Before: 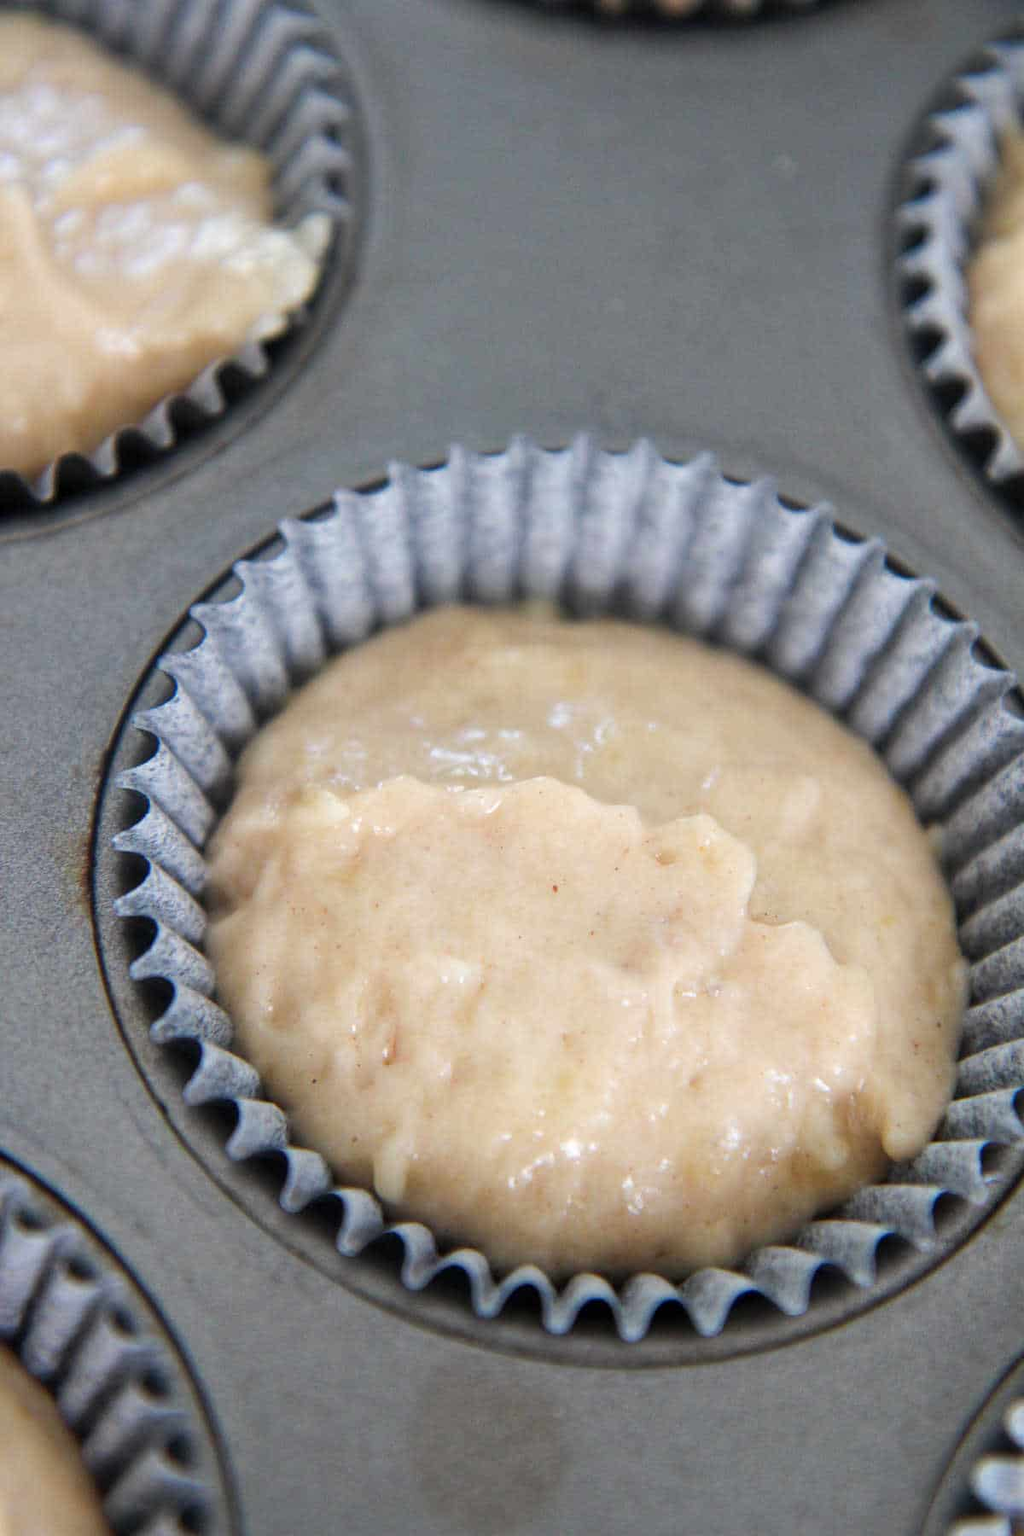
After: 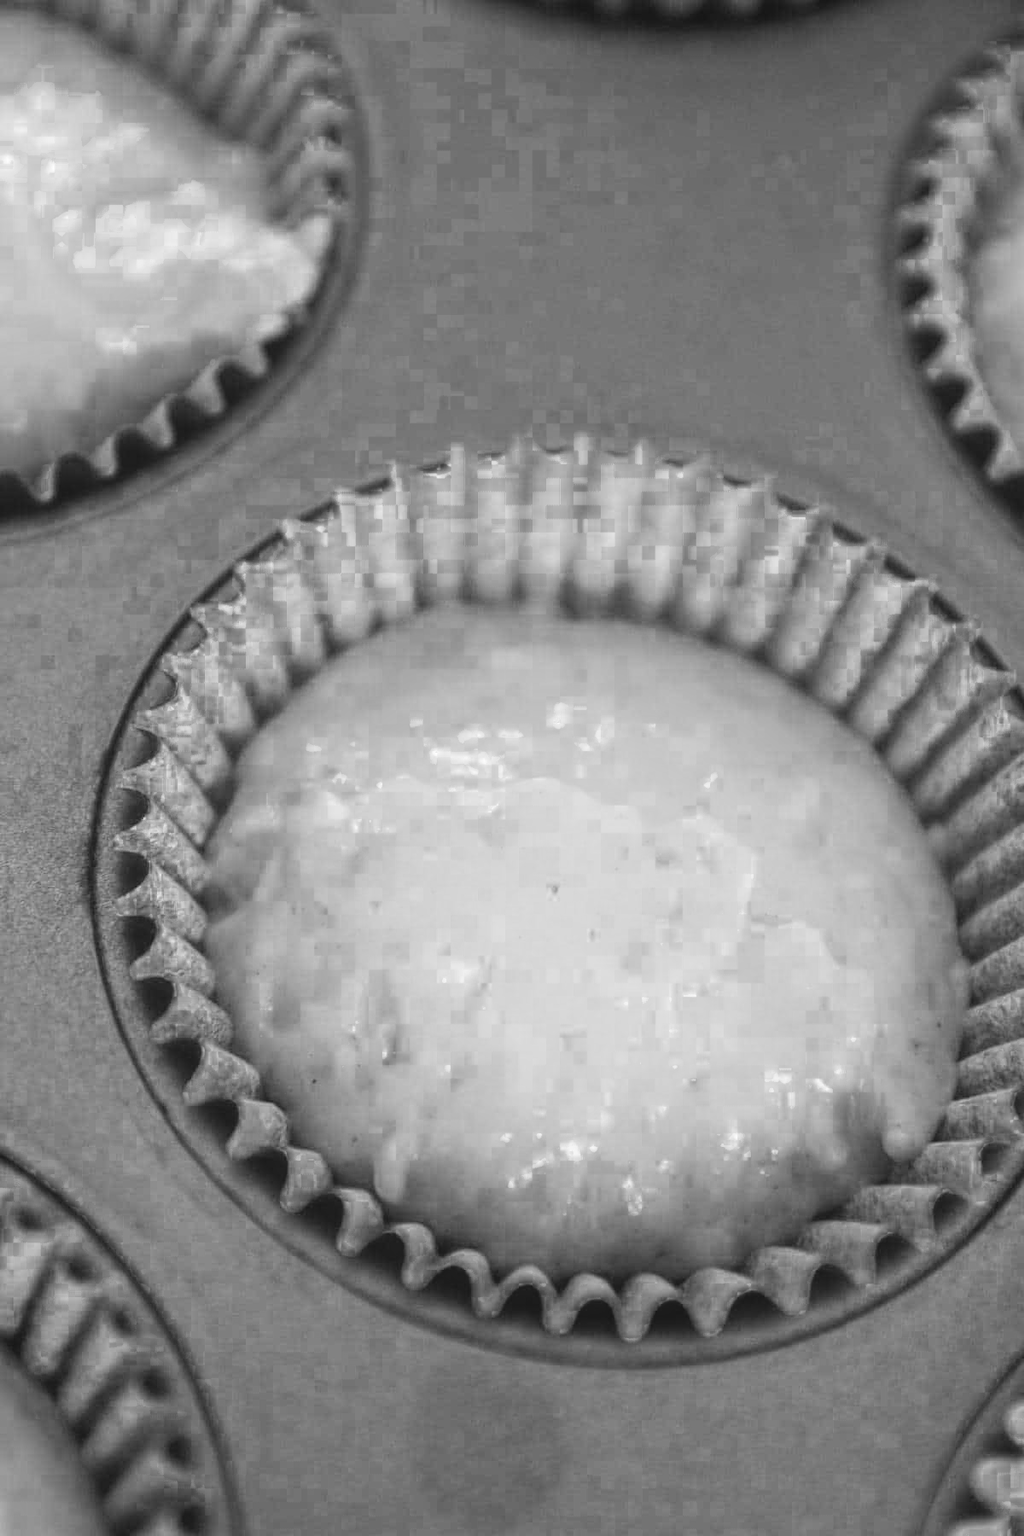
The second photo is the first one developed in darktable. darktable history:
shadows and highlights: shadows -54.3, highlights 86.09, soften with gaussian
local contrast: highlights 48%, shadows 0%, detail 100%
color zones: curves: ch0 [(0.002, 0.589) (0.107, 0.484) (0.146, 0.249) (0.217, 0.352) (0.309, 0.525) (0.39, 0.404) (0.455, 0.169) (0.597, 0.055) (0.724, 0.212) (0.775, 0.691) (0.869, 0.571) (1, 0.587)]; ch1 [(0, 0) (0.143, 0) (0.286, 0) (0.429, 0) (0.571, 0) (0.714, 0) (0.857, 0)]
